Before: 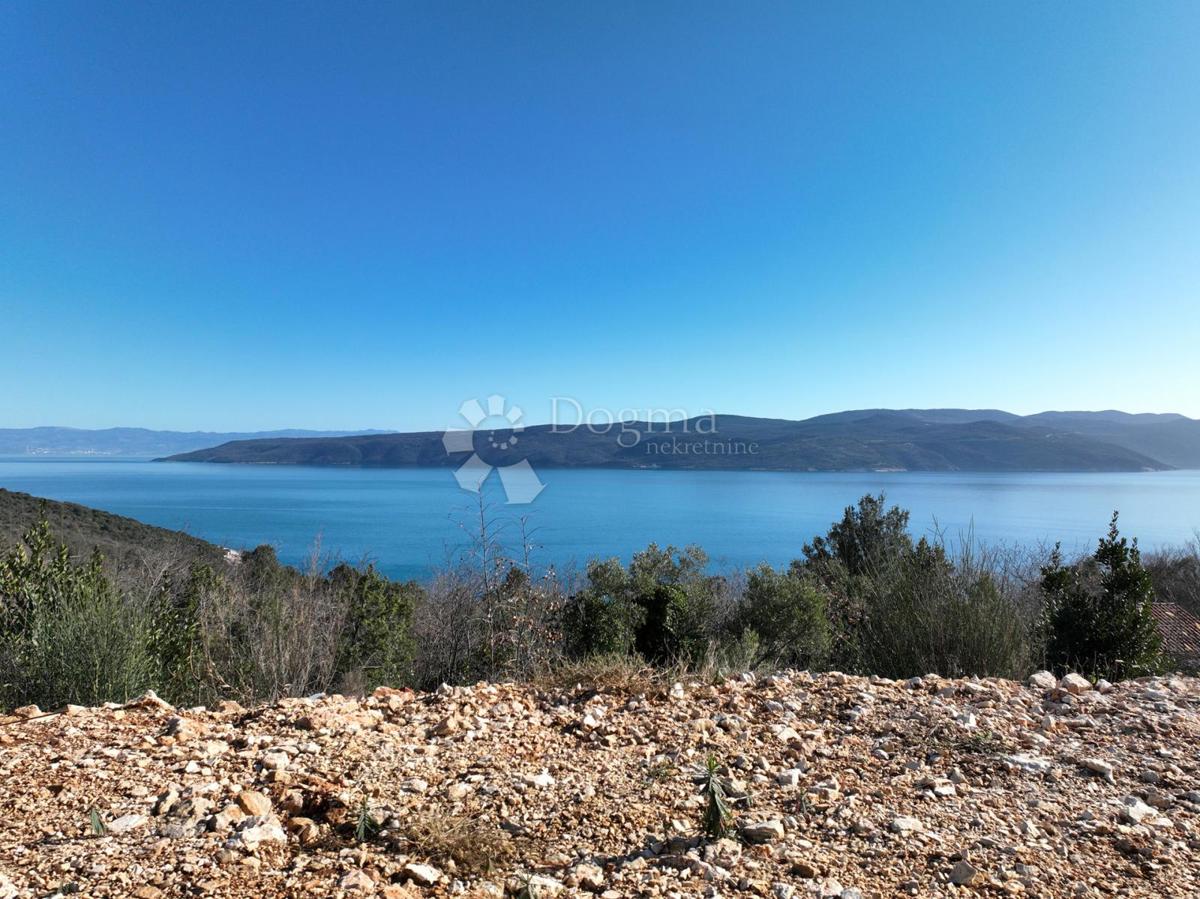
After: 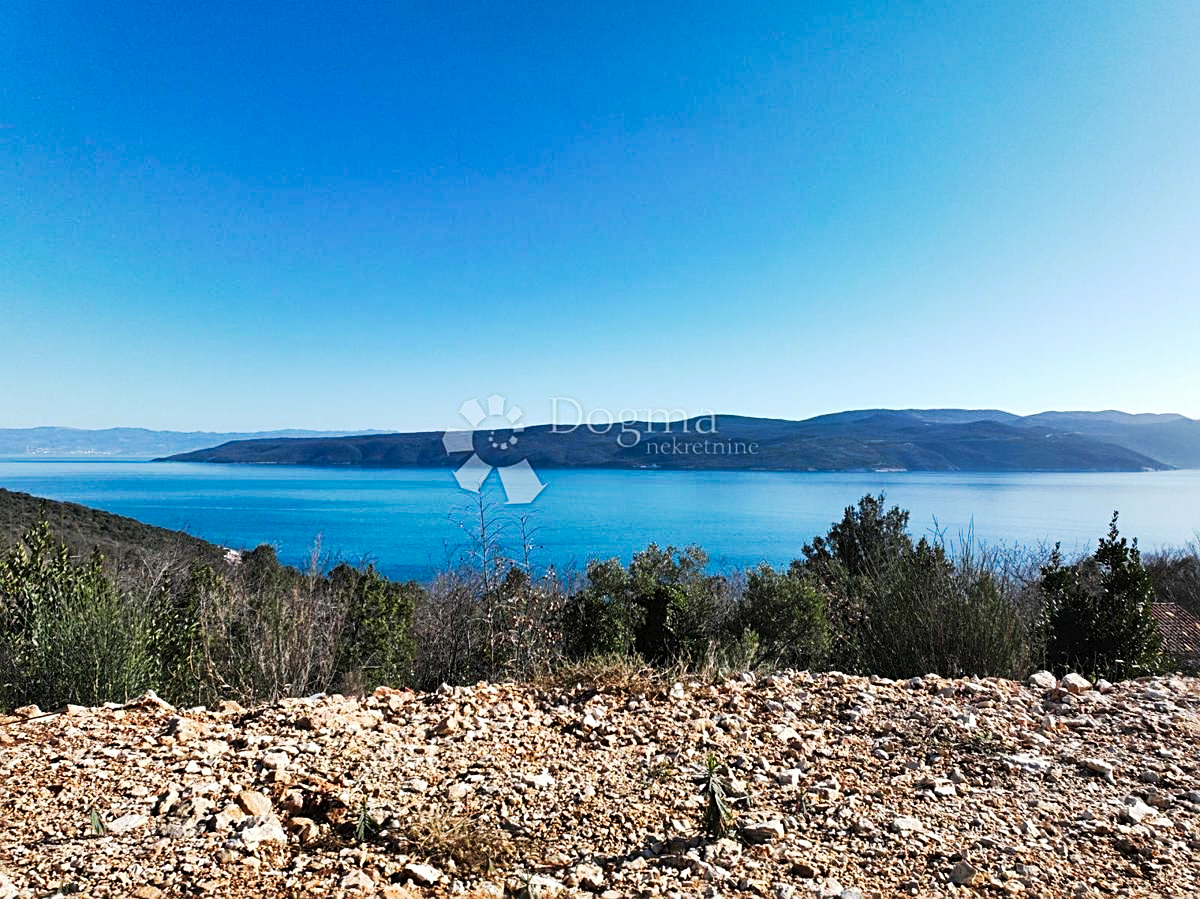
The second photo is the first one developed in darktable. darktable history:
sharpen: radius 2.767
tone curve: curves: ch0 [(0, 0) (0.003, 0.023) (0.011, 0.024) (0.025, 0.026) (0.044, 0.035) (0.069, 0.05) (0.1, 0.071) (0.136, 0.098) (0.177, 0.135) (0.224, 0.172) (0.277, 0.227) (0.335, 0.296) (0.399, 0.372) (0.468, 0.462) (0.543, 0.58) (0.623, 0.697) (0.709, 0.789) (0.801, 0.86) (0.898, 0.918) (1, 1)], preserve colors none
